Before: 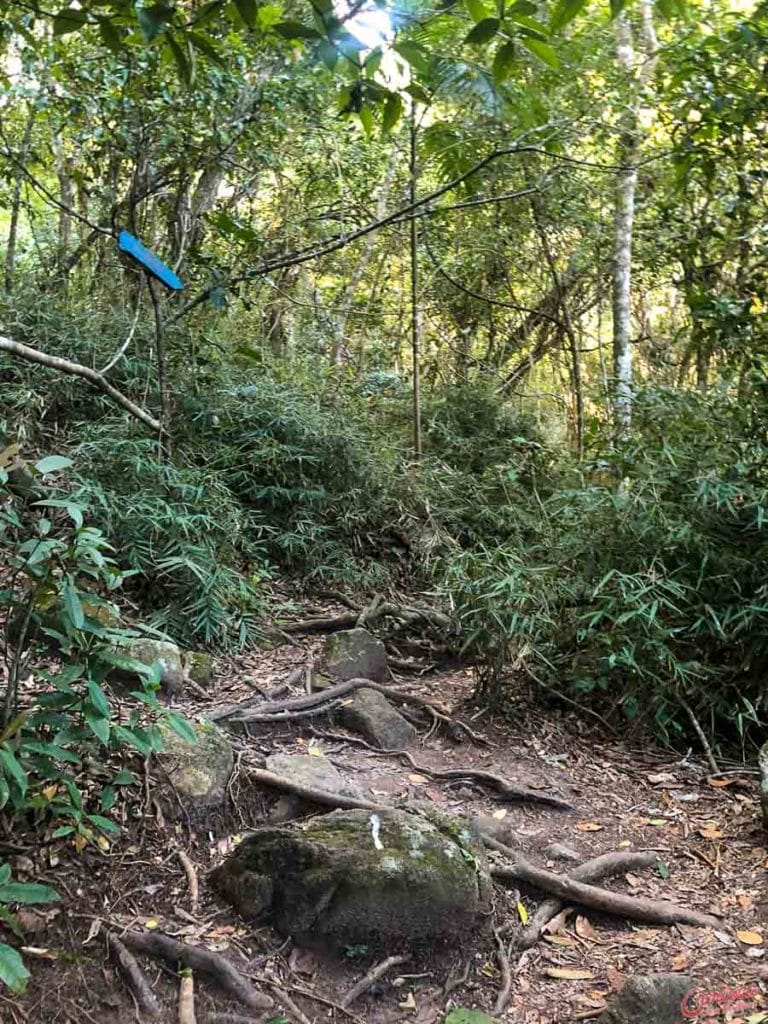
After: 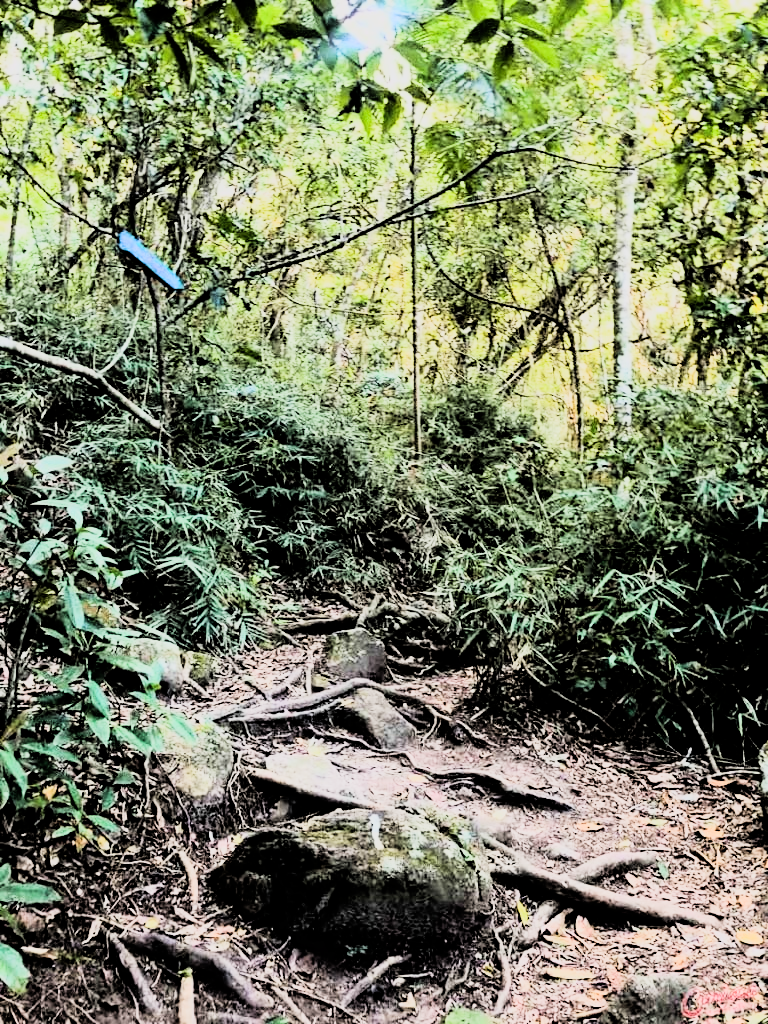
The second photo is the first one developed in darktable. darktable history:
filmic rgb: black relative exposure -5 EV, white relative exposure 3.5 EV, hardness 3.19, contrast 1.2, highlights saturation mix -50%
rgb curve: curves: ch0 [(0, 0) (0.21, 0.15) (0.24, 0.21) (0.5, 0.75) (0.75, 0.96) (0.89, 0.99) (1, 1)]; ch1 [(0, 0.02) (0.21, 0.13) (0.25, 0.2) (0.5, 0.67) (0.75, 0.9) (0.89, 0.97) (1, 1)]; ch2 [(0, 0.02) (0.21, 0.13) (0.25, 0.2) (0.5, 0.67) (0.75, 0.9) (0.89, 0.97) (1, 1)], compensate middle gray true
